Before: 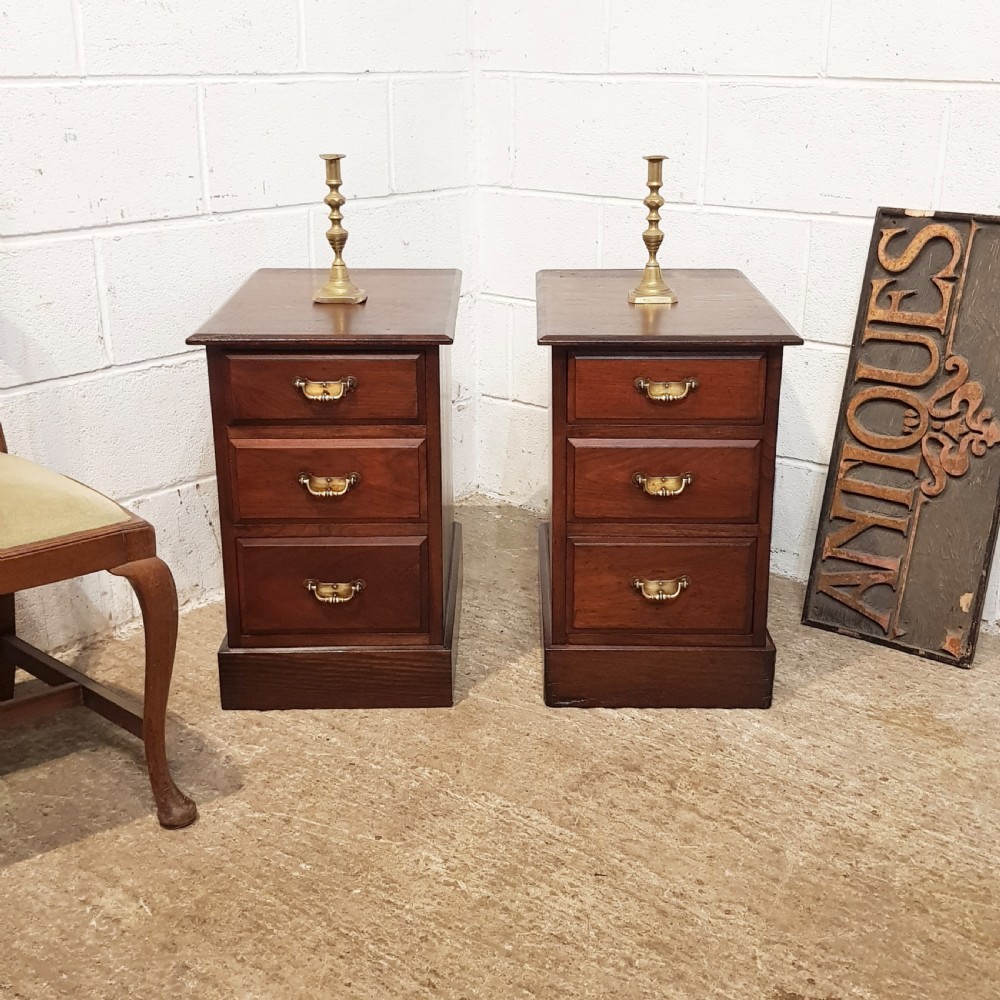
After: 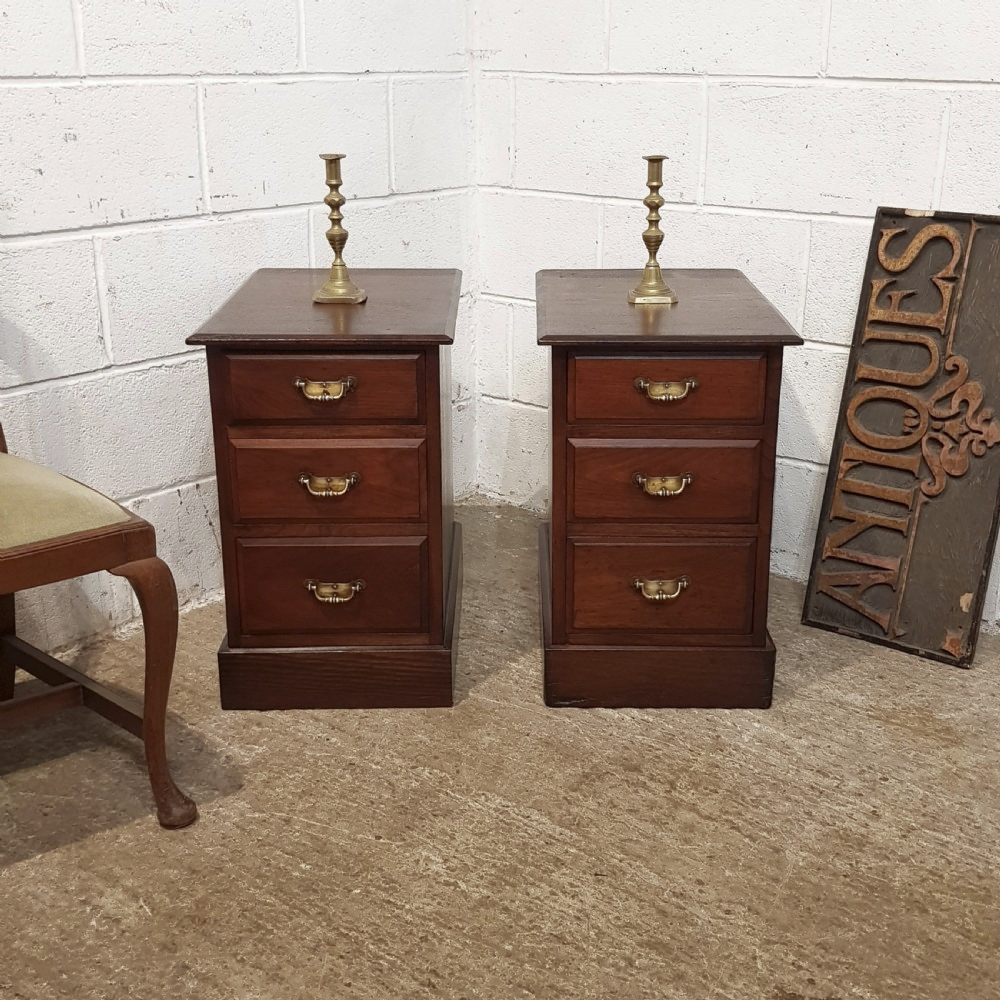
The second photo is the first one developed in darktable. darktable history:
tone curve: curves: ch0 [(0, 0) (0.91, 0.76) (0.997, 0.913)], color space Lab, linked channels, preserve colors none
exposure: exposure 0.178 EV, compensate exposure bias true, compensate highlight preservation false
